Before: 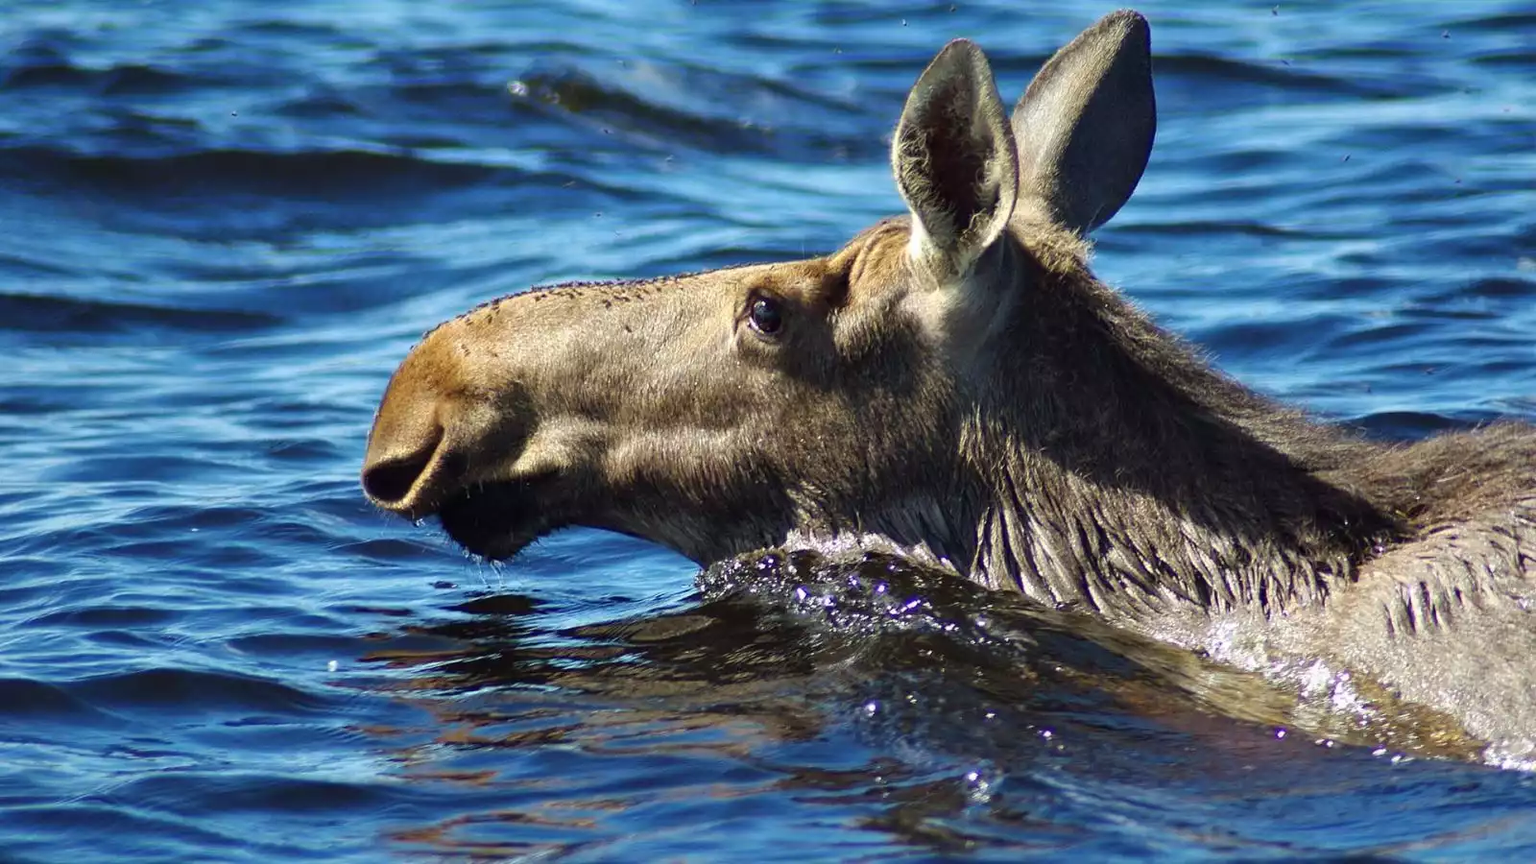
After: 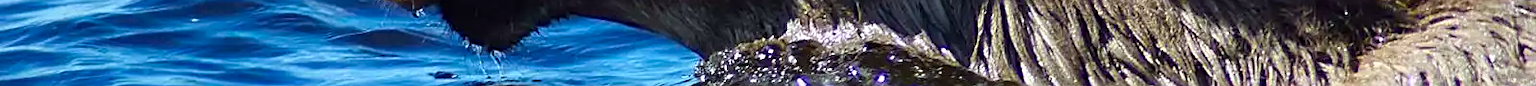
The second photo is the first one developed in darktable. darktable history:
exposure: compensate highlight preservation false
color balance rgb: perceptual saturation grading › global saturation 20%, global vibrance 20%
crop and rotate: top 59.084%, bottom 30.916%
sharpen: on, module defaults
white balance: red 0.98, blue 1.034
